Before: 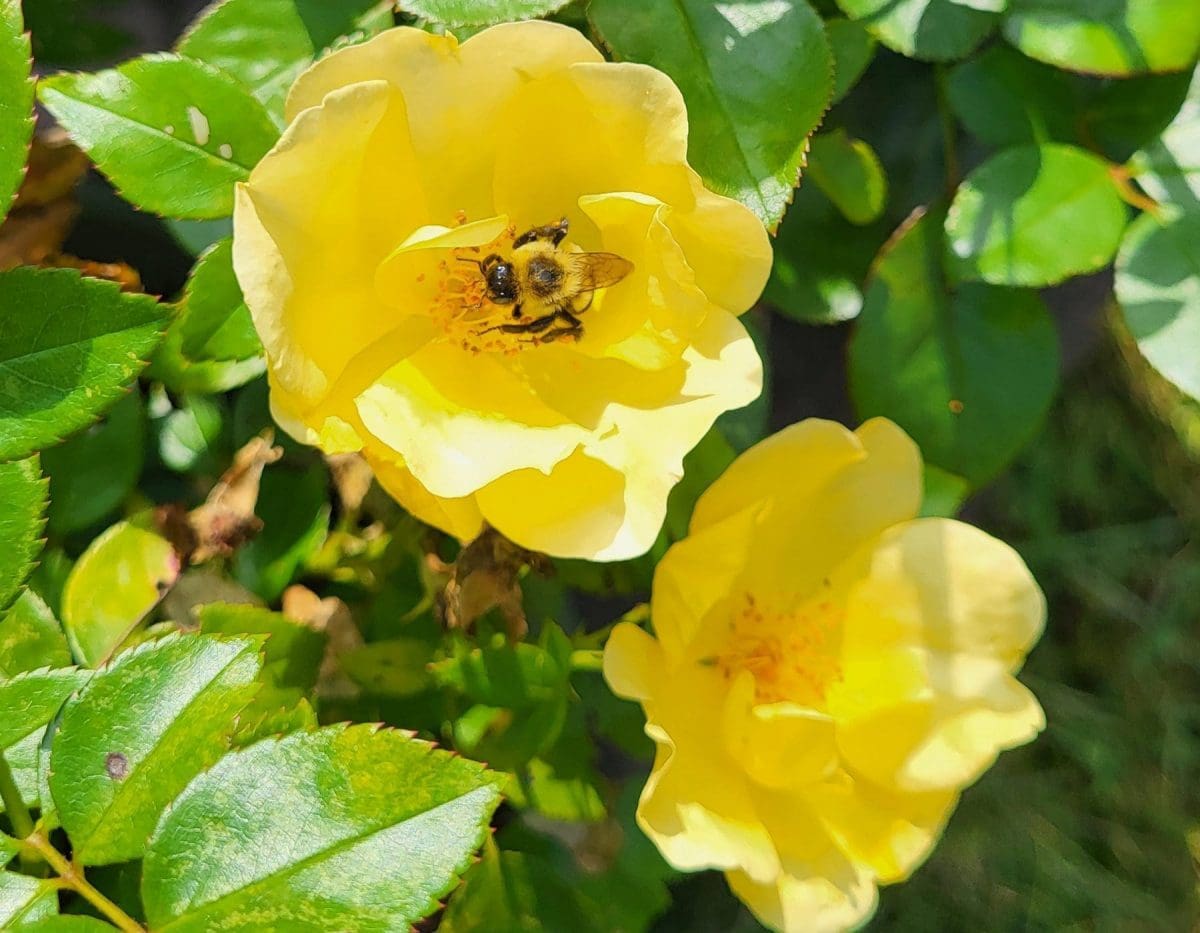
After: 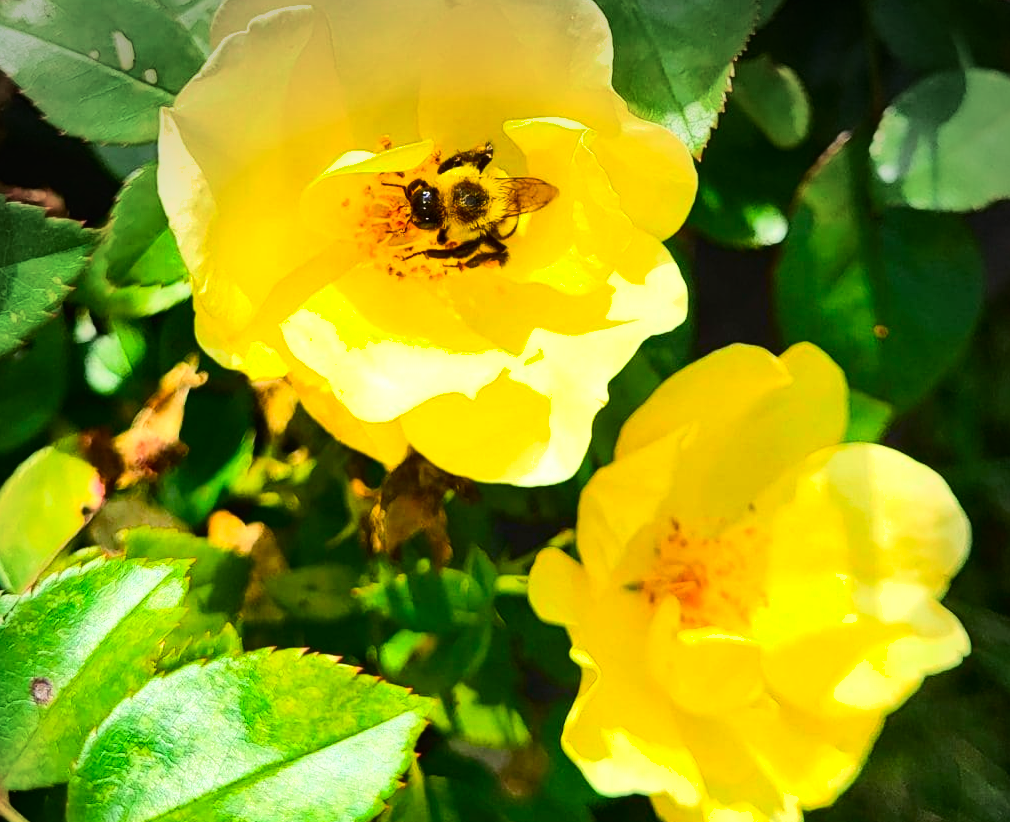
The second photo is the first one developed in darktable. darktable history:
crop: left 6.256%, top 8.099%, right 9.545%, bottom 3.793%
tone curve: curves: ch0 [(0, 0.011) (0.139, 0.106) (0.295, 0.271) (0.499, 0.523) (0.739, 0.782) (0.857, 0.879) (1, 0.967)]; ch1 [(0, 0) (0.291, 0.229) (0.394, 0.365) (0.469, 0.456) (0.495, 0.497) (0.524, 0.53) (0.588, 0.62) (0.725, 0.779) (1, 1)]; ch2 [(0, 0) (0.125, 0.089) (0.35, 0.317) (0.437, 0.42) (0.502, 0.499) (0.537, 0.551) (0.613, 0.636) (1, 1)], color space Lab, independent channels, preserve colors none
color balance rgb: perceptual saturation grading › global saturation 25.21%
tone equalizer: -8 EV -0.769 EV, -7 EV -0.691 EV, -6 EV -0.596 EV, -5 EV -0.395 EV, -3 EV 0.403 EV, -2 EV 0.6 EV, -1 EV 0.697 EV, +0 EV 0.72 EV, edges refinement/feathering 500, mask exposure compensation -1.57 EV, preserve details no
shadows and highlights: shadows 23.2, highlights -48.87, soften with gaussian
vignetting: center (-0.024, 0.399)
